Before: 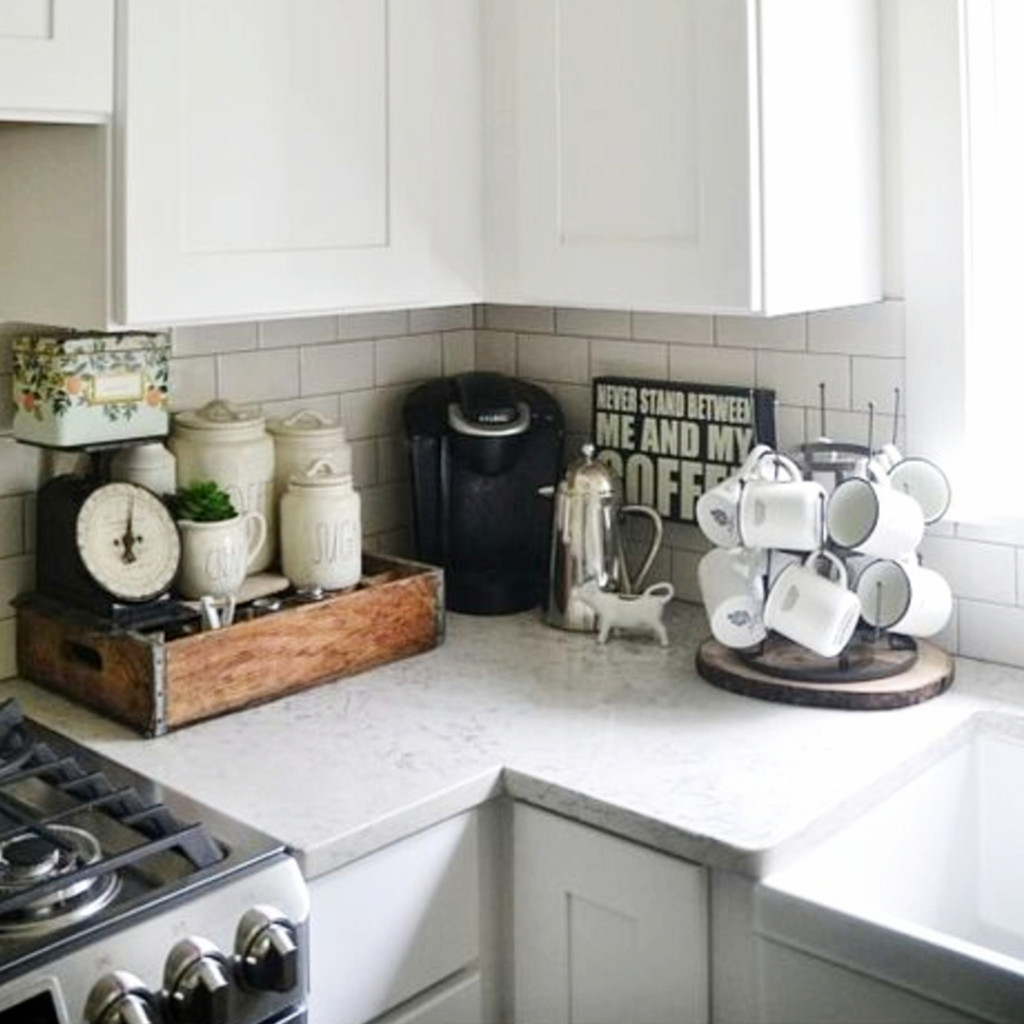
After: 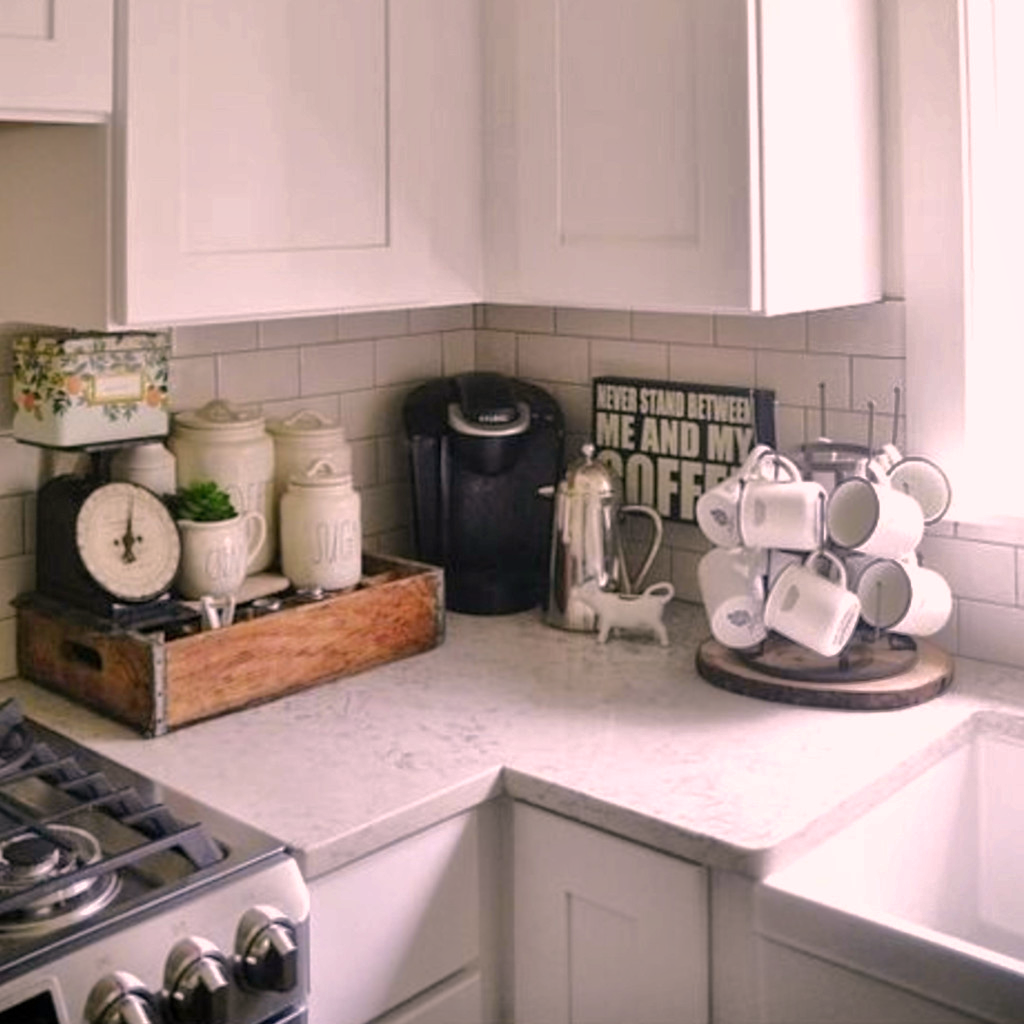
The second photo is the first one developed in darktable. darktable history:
shadows and highlights: shadows 39.8, highlights -60.1
color correction: highlights a* 14.61, highlights b* 4.76
